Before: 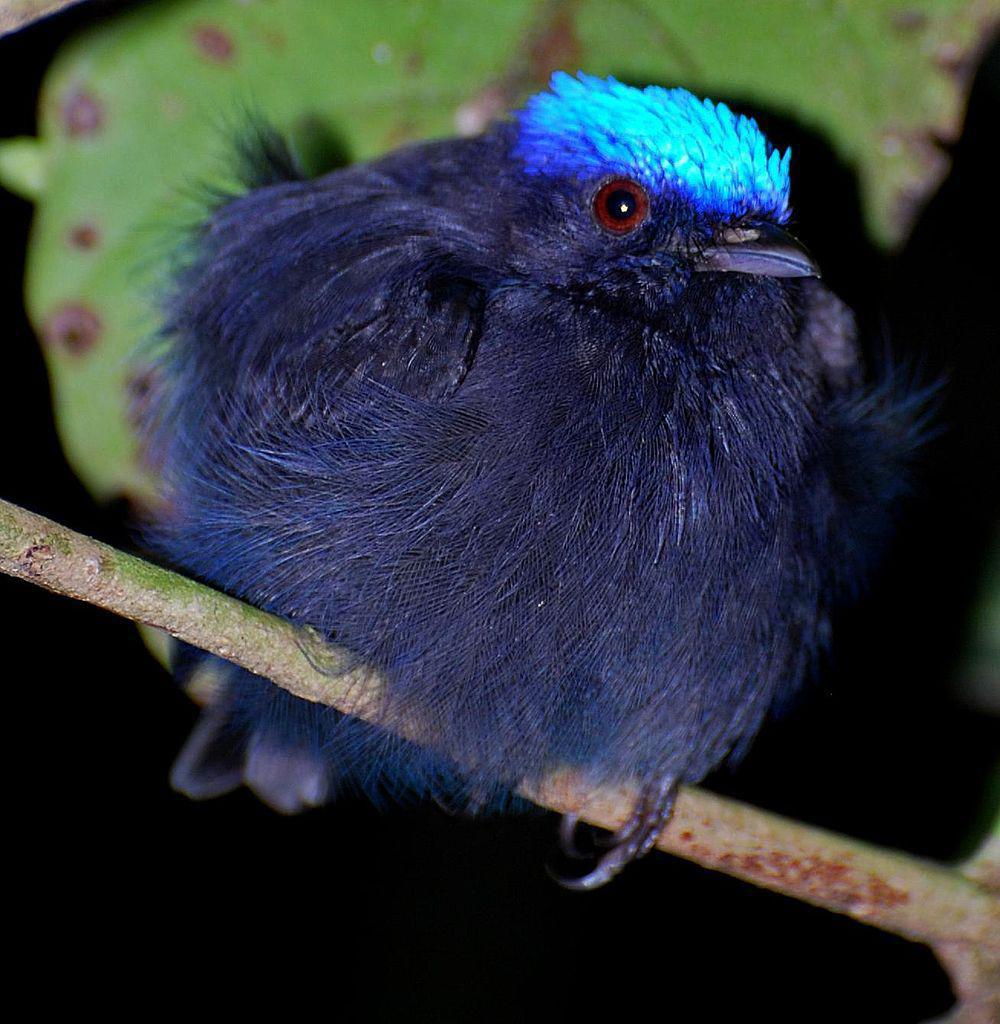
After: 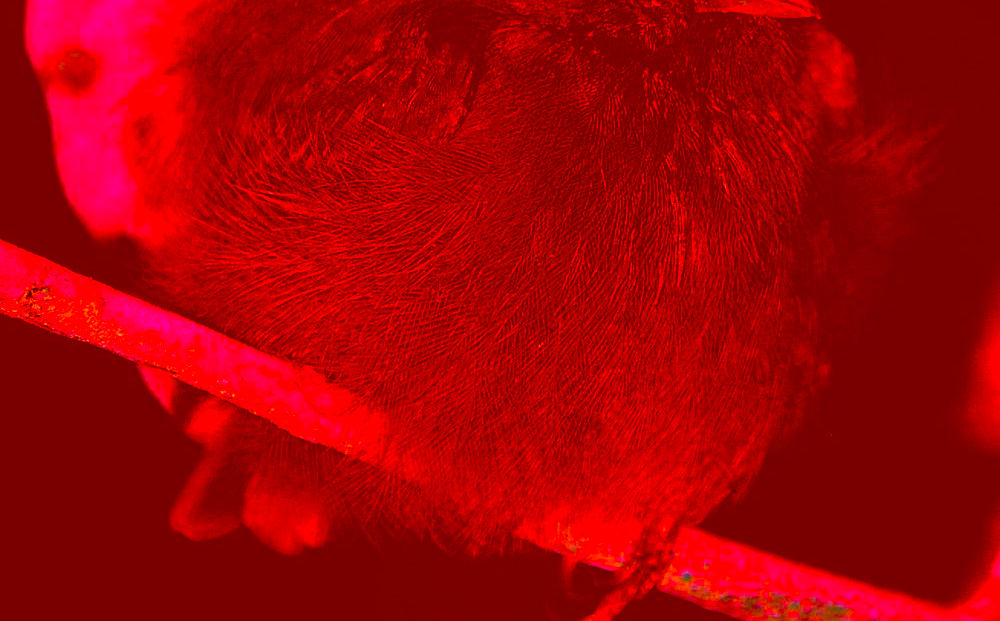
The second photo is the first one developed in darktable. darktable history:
crop and rotate: top 25.357%, bottom 13.942%
color correction: highlights a* -39.68, highlights b* -40, shadows a* -40, shadows b* -40, saturation -3
